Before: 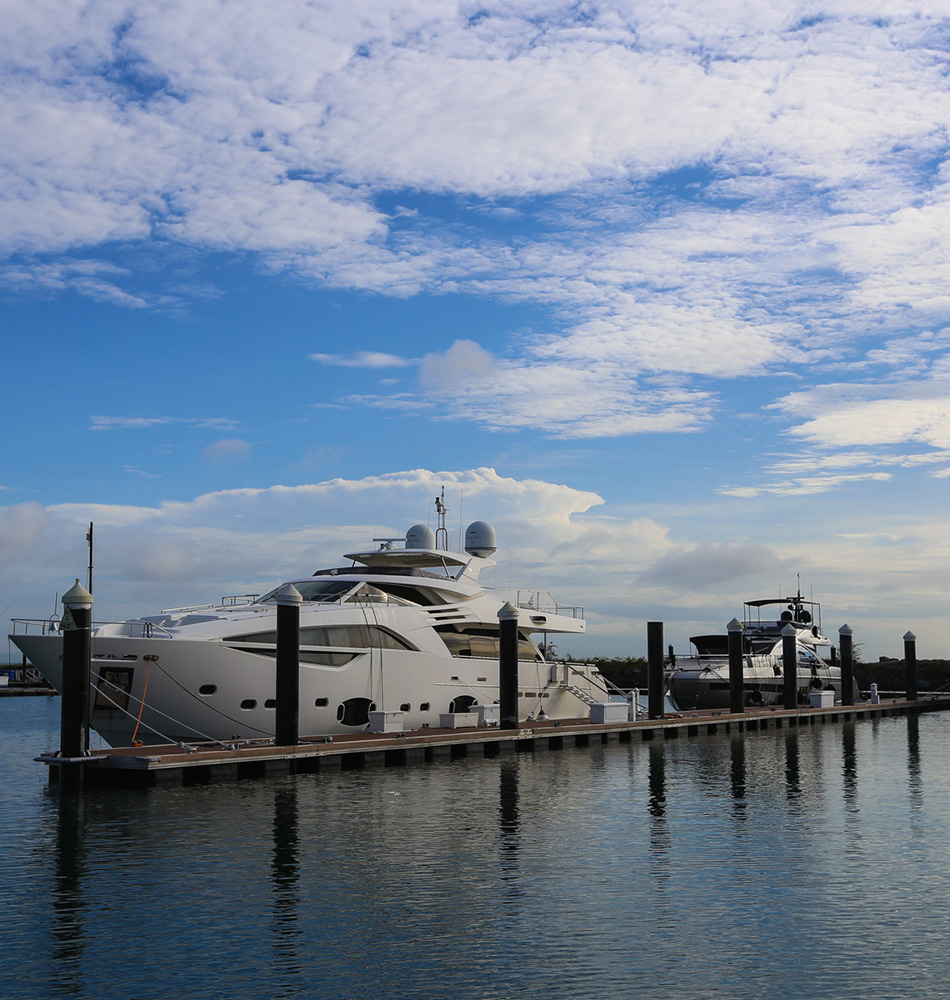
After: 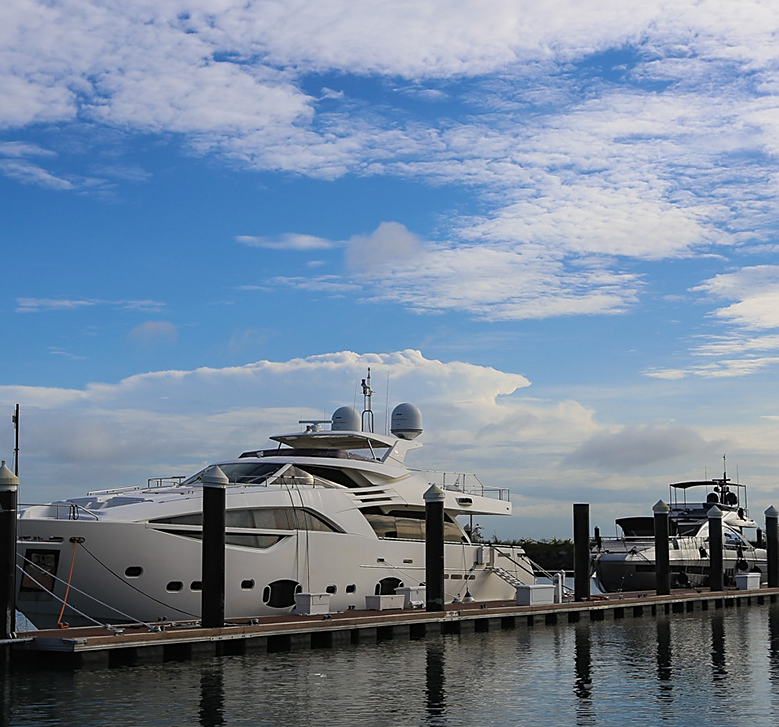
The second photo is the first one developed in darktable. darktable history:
sharpen: radius 1.864, amount 0.398, threshold 1.271
crop: left 7.856%, top 11.836%, right 10.12%, bottom 15.387%
